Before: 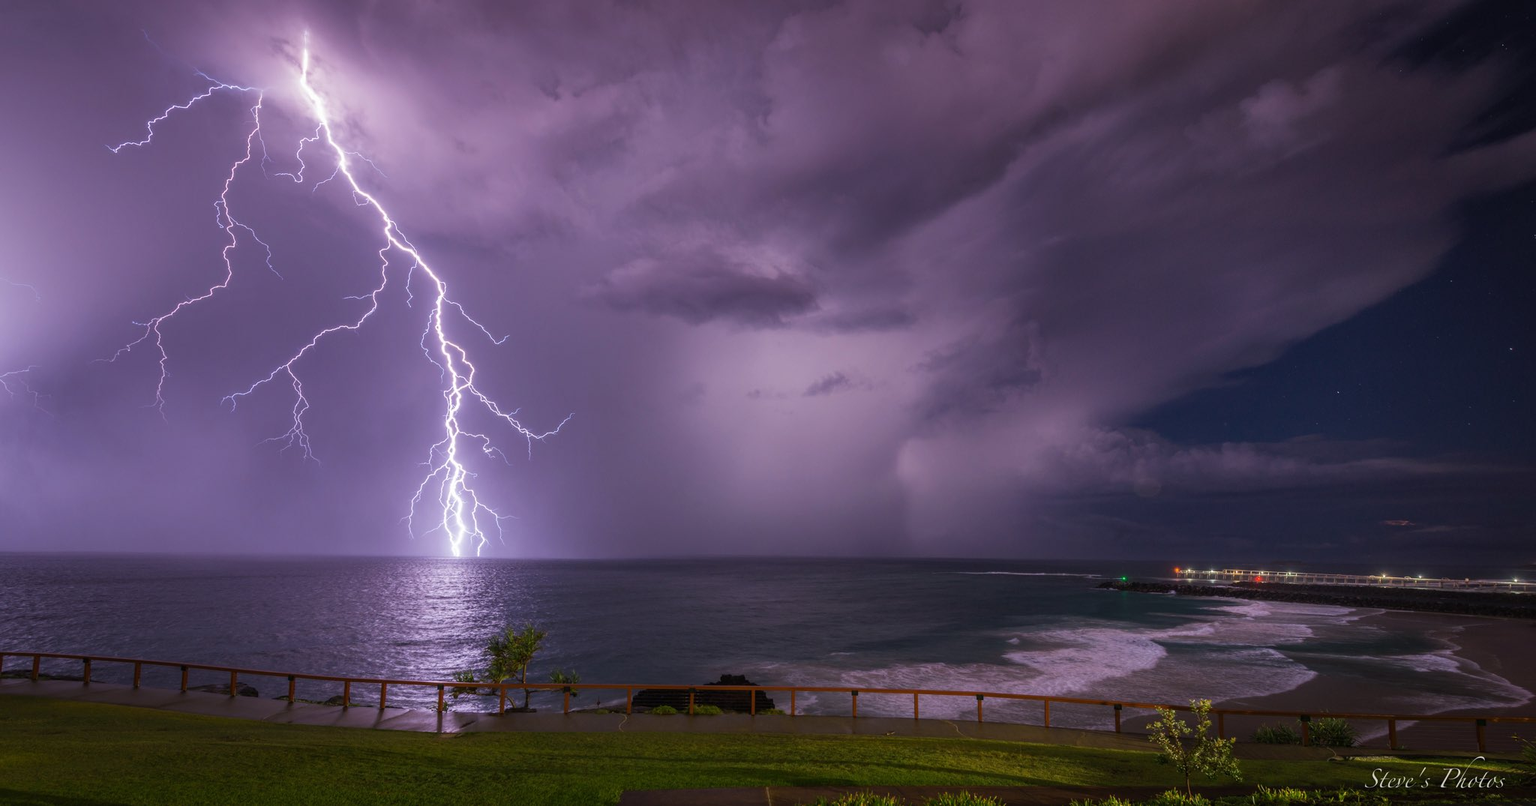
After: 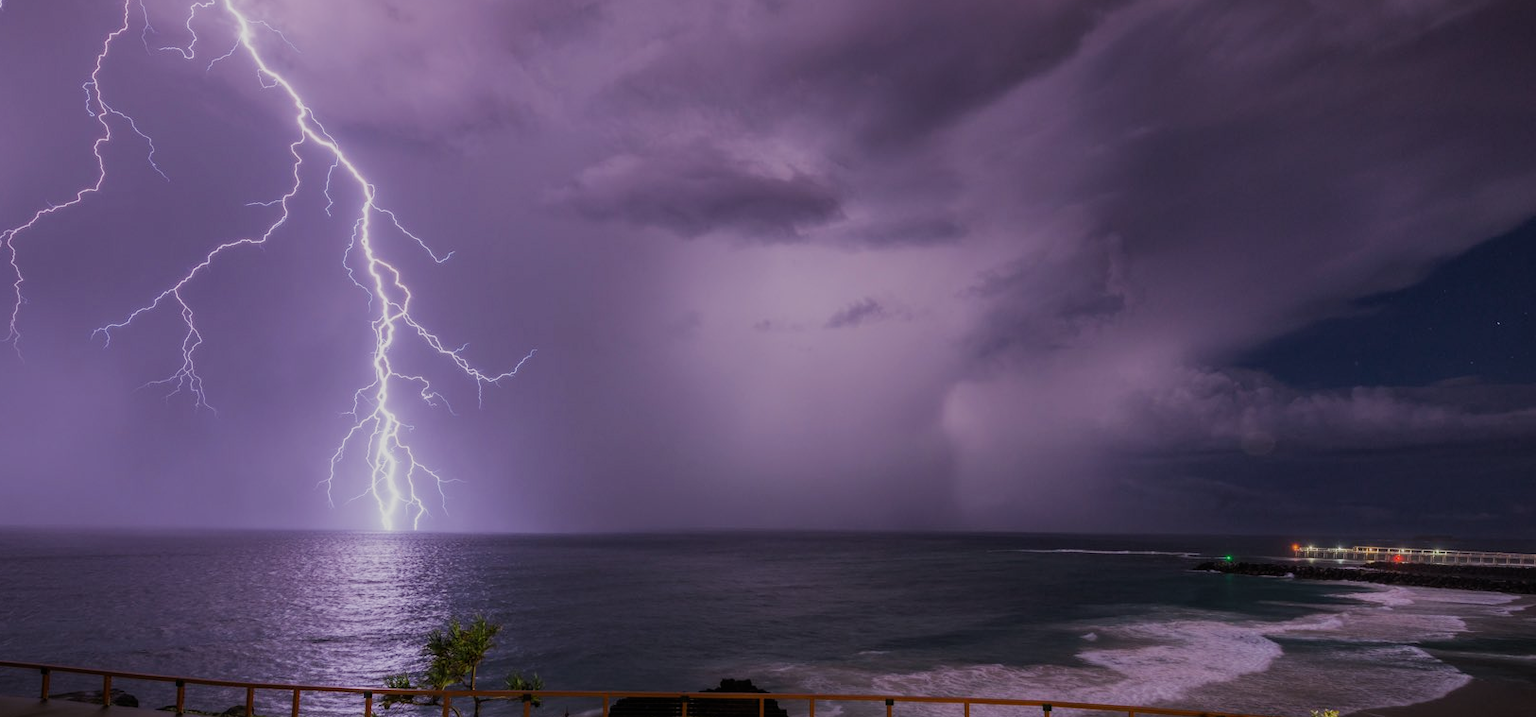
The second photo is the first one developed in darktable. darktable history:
filmic rgb: black relative exposure -16 EV, white relative exposure 6.12 EV, hardness 5.22
crop: left 9.712%, top 16.928%, right 10.845%, bottom 12.332%
